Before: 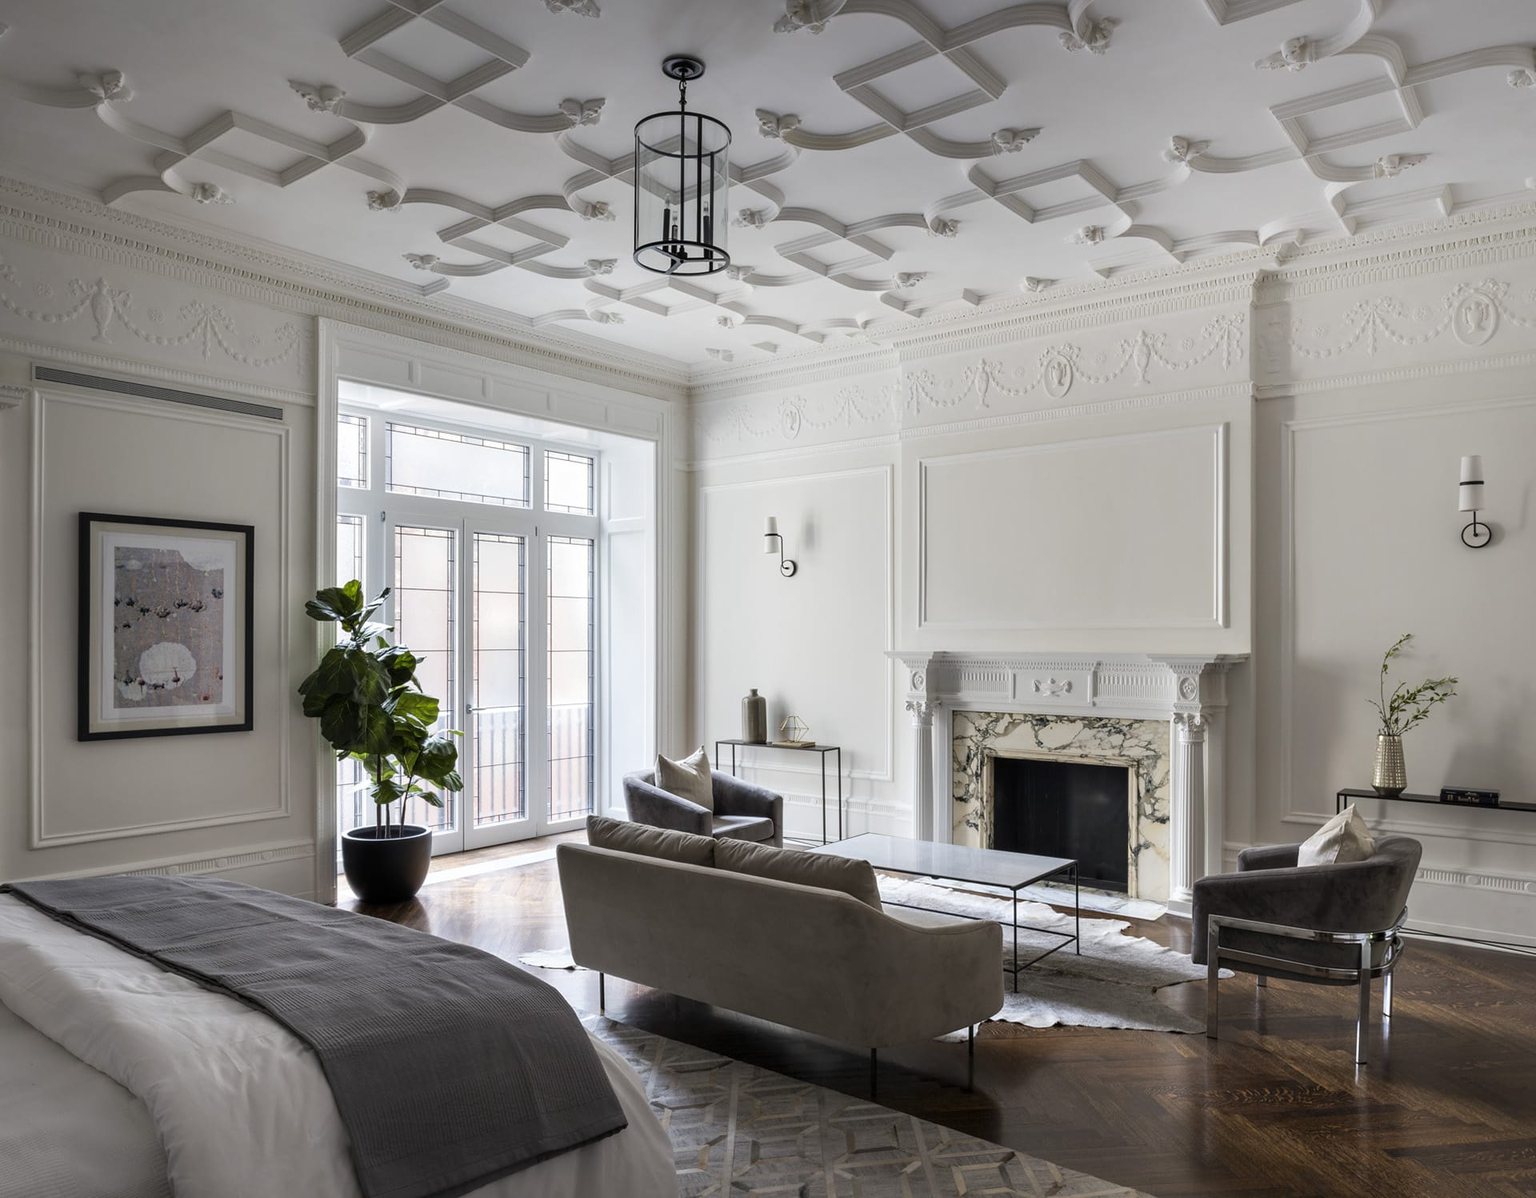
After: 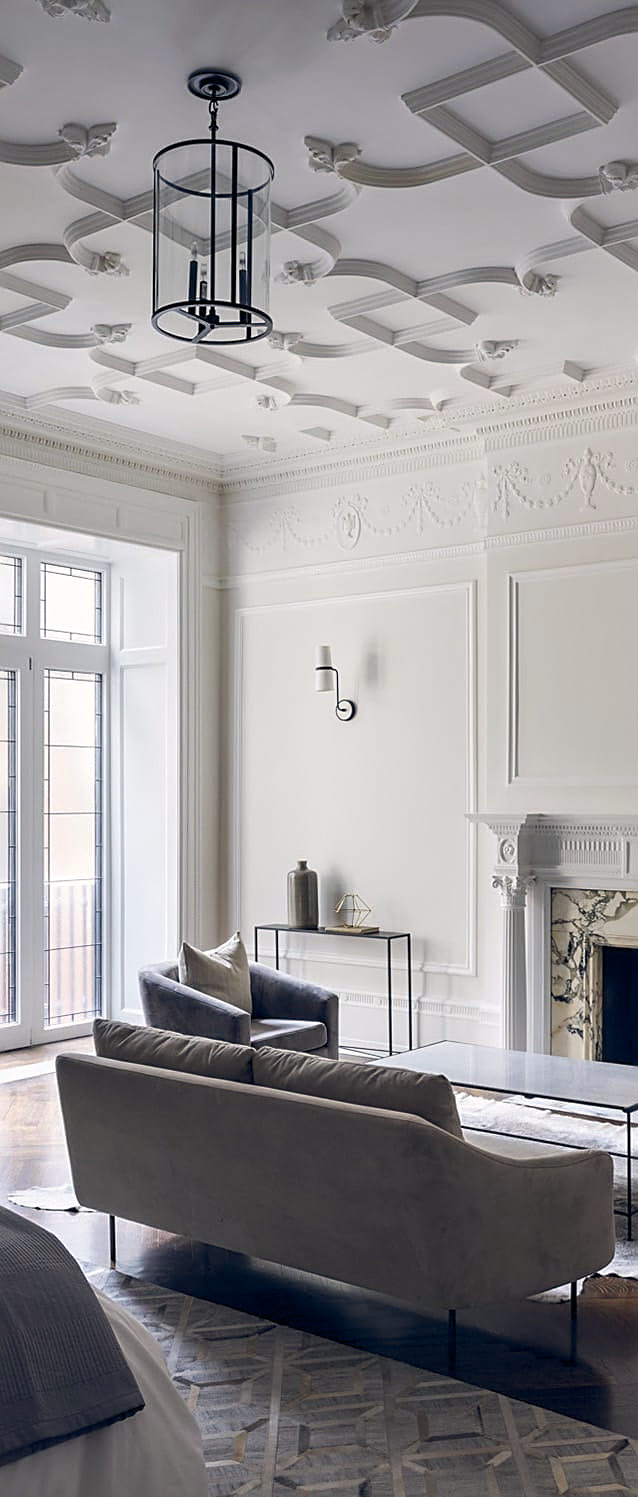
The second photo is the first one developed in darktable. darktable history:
crop: left 33.36%, right 33.36%
sharpen: on, module defaults
color balance rgb: shadows lift › hue 87.51°, highlights gain › chroma 0.68%, highlights gain › hue 55.1°, global offset › chroma 0.13%, global offset › hue 253.66°, linear chroma grading › global chroma 0.5%, perceptual saturation grading › global saturation 16.38%
